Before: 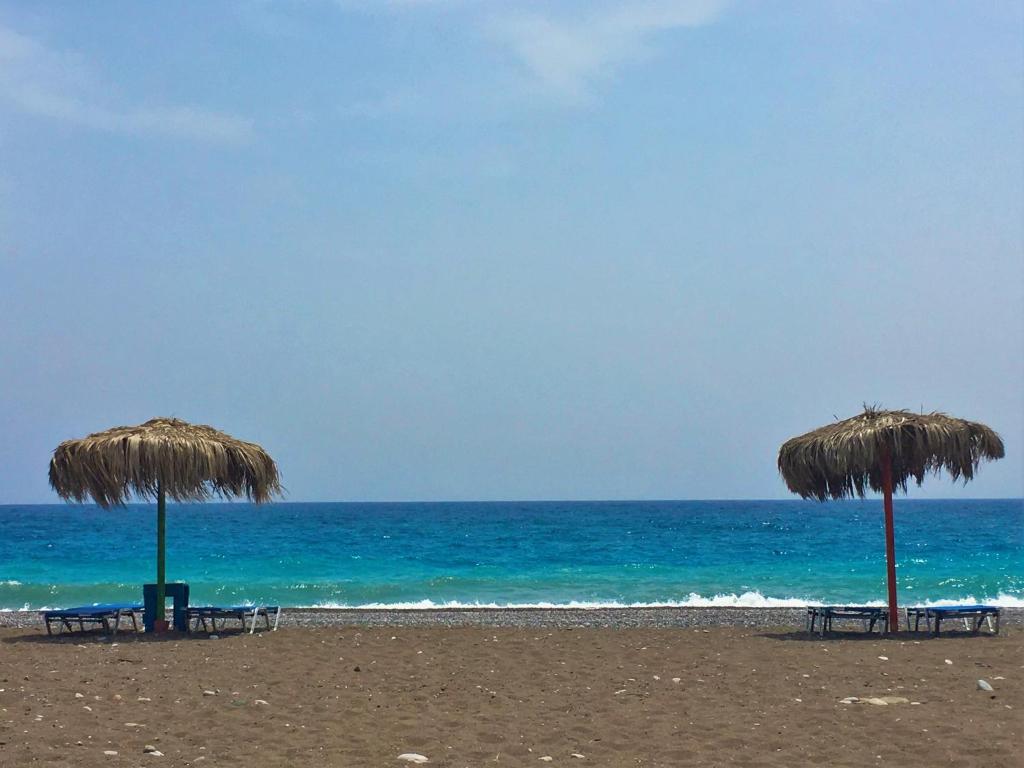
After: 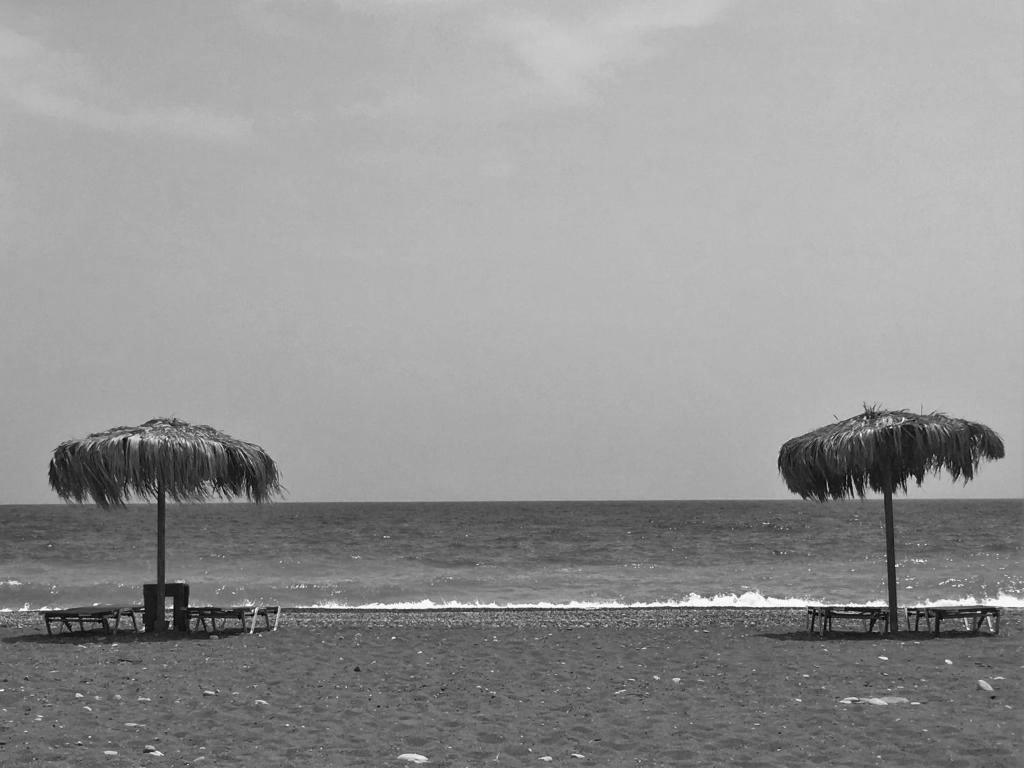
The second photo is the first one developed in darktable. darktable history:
tone curve: curves: ch0 [(0, 0) (0.003, 0.003) (0.011, 0.01) (0.025, 0.023) (0.044, 0.041) (0.069, 0.064) (0.1, 0.092) (0.136, 0.125) (0.177, 0.163) (0.224, 0.207) (0.277, 0.255) (0.335, 0.309) (0.399, 0.375) (0.468, 0.459) (0.543, 0.548) (0.623, 0.629) (0.709, 0.716) (0.801, 0.808) (0.898, 0.911) (1, 1)], color space Lab, independent channels, preserve colors none
color zones: curves: ch1 [(0, -0.394) (0.143, -0.394) (0.286, -0.394) (0.429, -0.392) (0.571, -0.391) (0.714, -0.391) (0.857, -0.391) (1, -0.394)]
